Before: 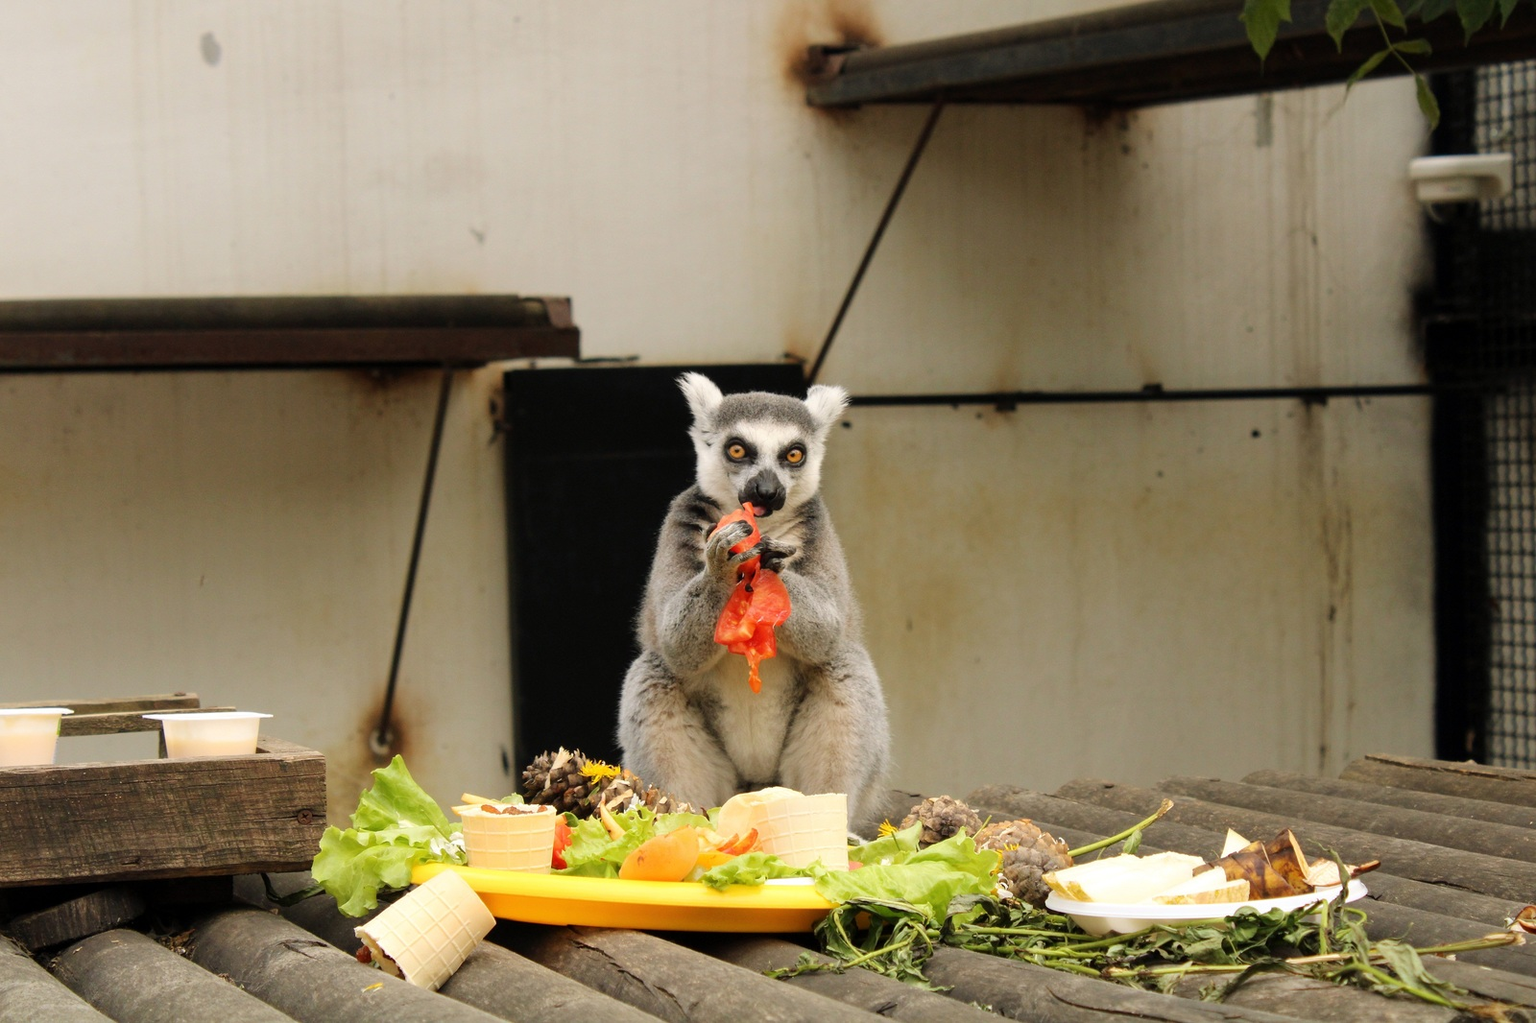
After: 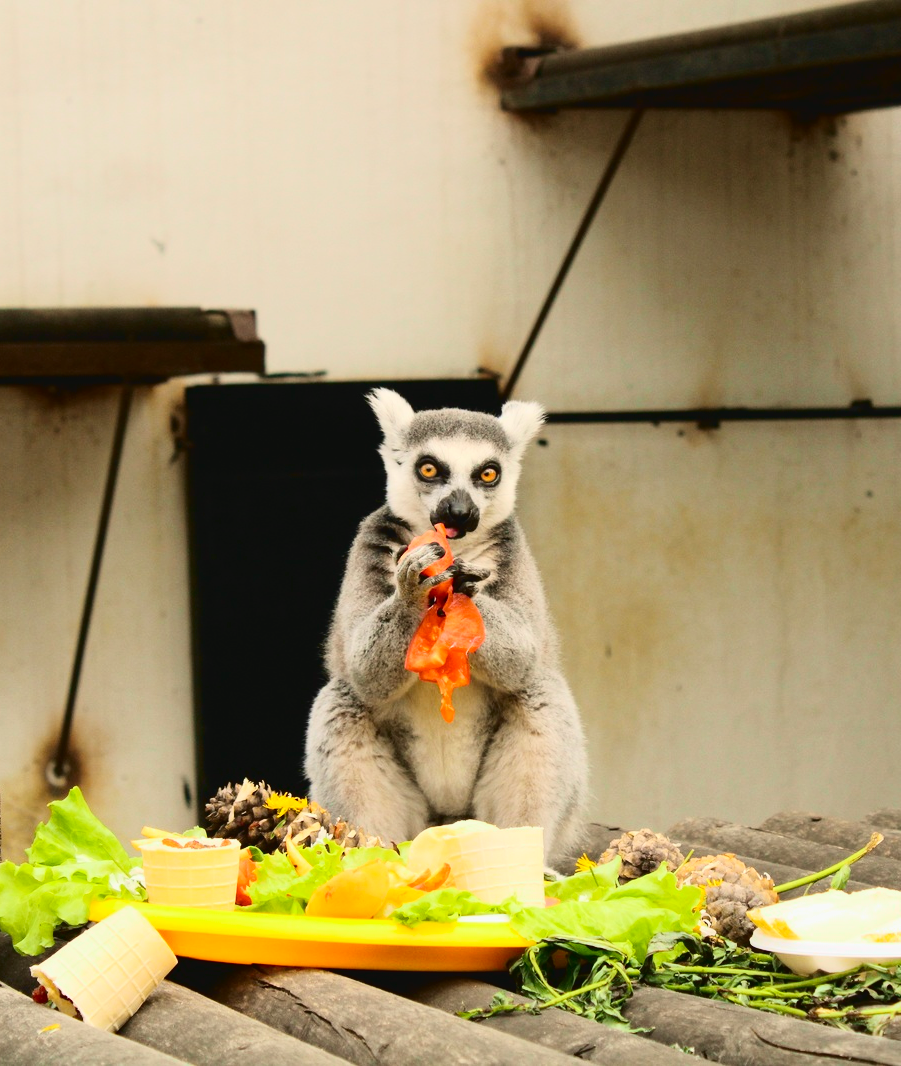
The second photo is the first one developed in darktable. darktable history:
crop: left 21.24%, right 22.436%
tone curve: curves: ch0 [(0, 0.036) (0.037, 0.042) (0.167, 0.143) (0.433, 0.502) (0.531, 0.637) (0.696, 0.825) (0.856, 0.92) (1, 0.98)]; ch1 [(0, 0) (0.424, 0.383) (0.482, 0.459) (0.501, 0.5) (0.522, 0.526) (0.559, 0.563) (0.604, 0.646) (0.715, 0.729) (1, 1)]; ch2 [(0, 0) (0.369, 0.388) (0.45, 0.48) (0.499, 0.502) (0.504, 0.504) (0.512, 0.526) (0.581, 0.595) (0.708, 0.786) (1, 1)], color space Lab, independent channels, preserve colors none
